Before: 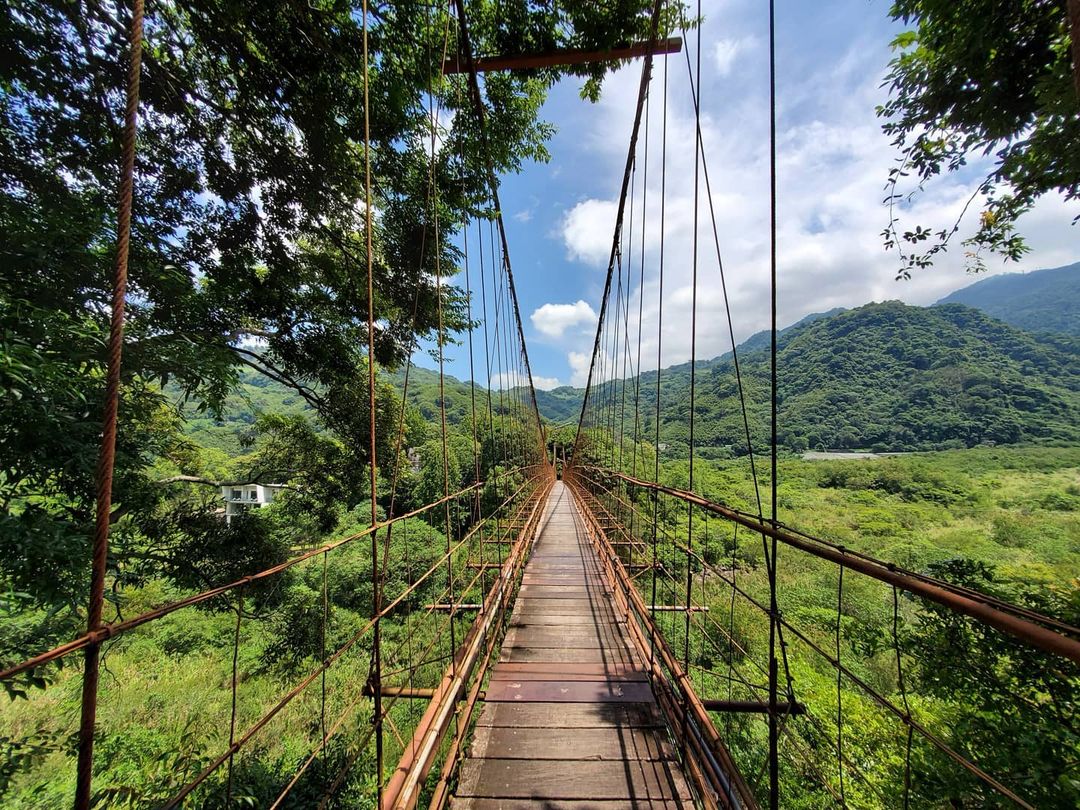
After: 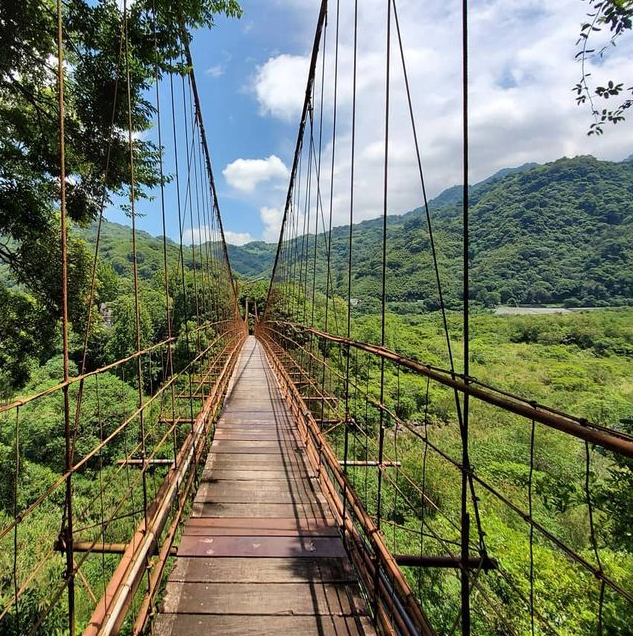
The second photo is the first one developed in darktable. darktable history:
shadows and highlights: shadows 36.37, highlights -27.68, soften with gaussian
crop and rotate: left 28.555%, top 18.022%, right 12.747%, bottom 3.434%
